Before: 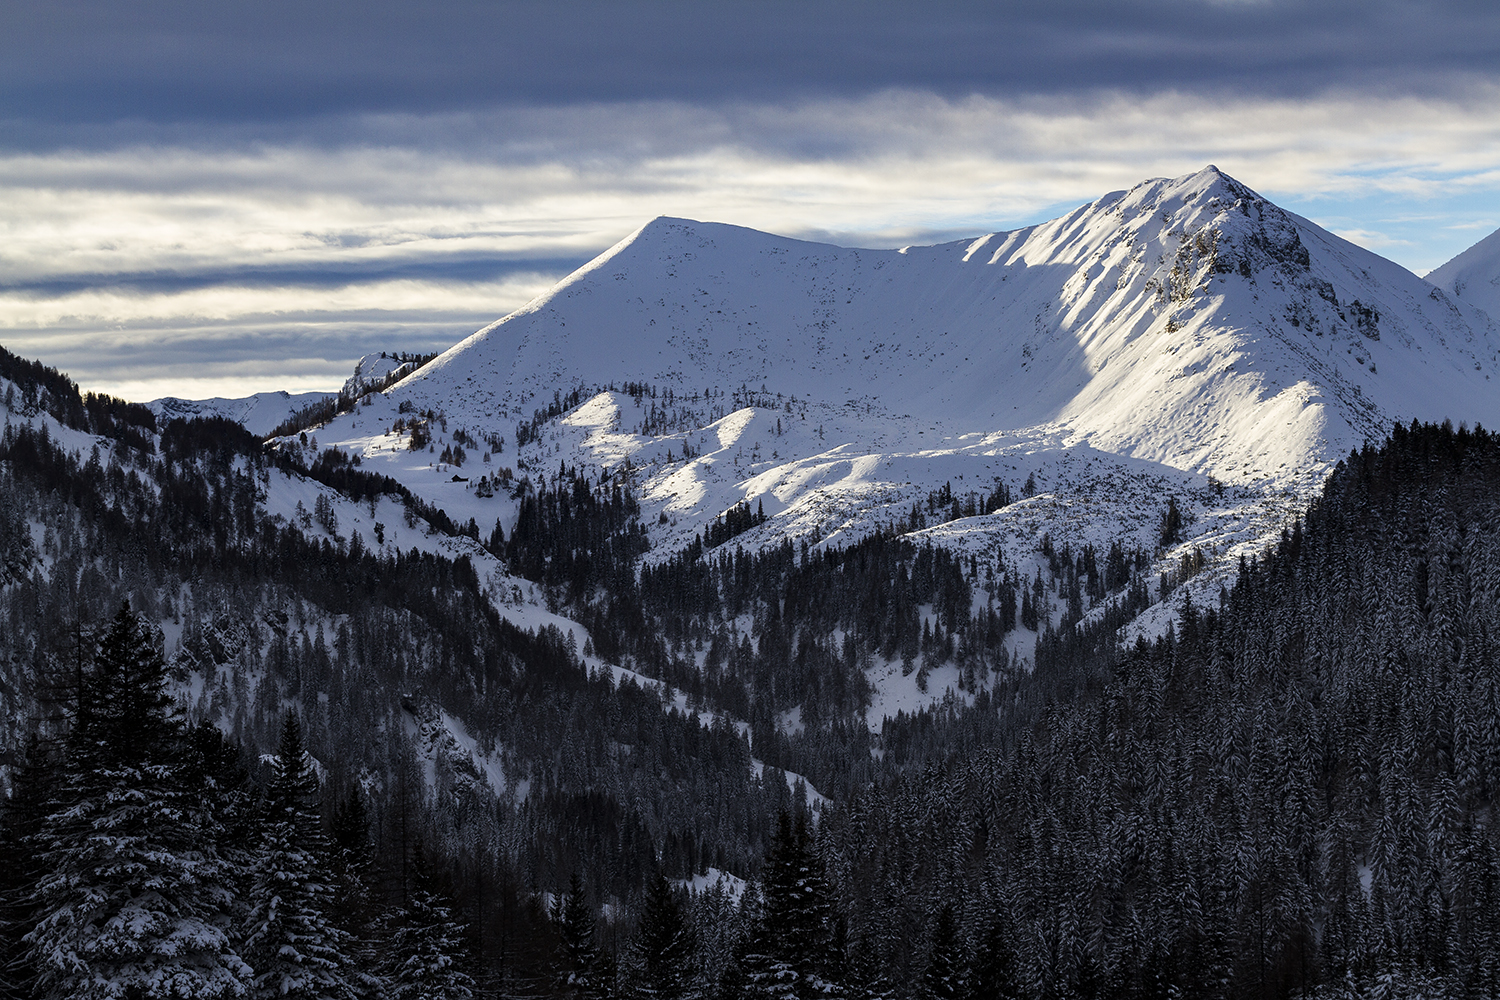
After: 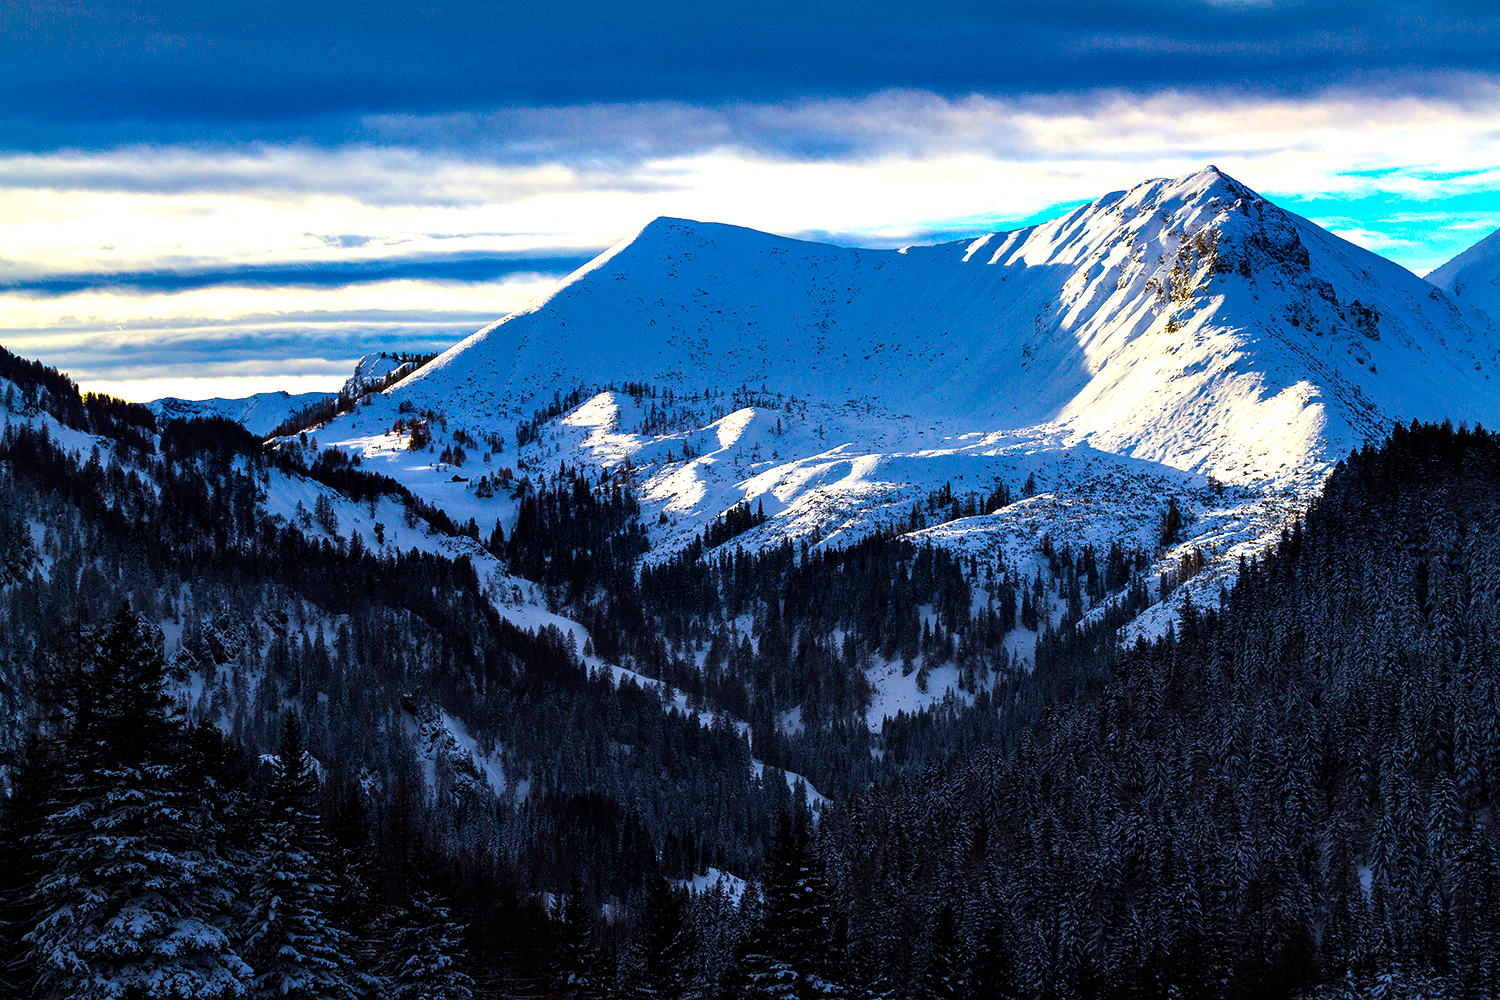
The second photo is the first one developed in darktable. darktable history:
color balance rgb: linear chroma grading › shadows -40%, linear chroma grading › highlights 40%, linear chroma grading › global chroma 45%, linear chroma grading › mid-tones -30%, perceptual saturation grading › global saturation 55%, perceptual saturation grading › highlights -50%, perceptual saturation grading › mid-tones 40%, perceptual saturation grading › shadows 30%, perceptual brilliance grading › global brilliance 20%, perceptual brilliance grading › shadows -40%, global vibrance 35%
exposure: compensate highlight preservation false
